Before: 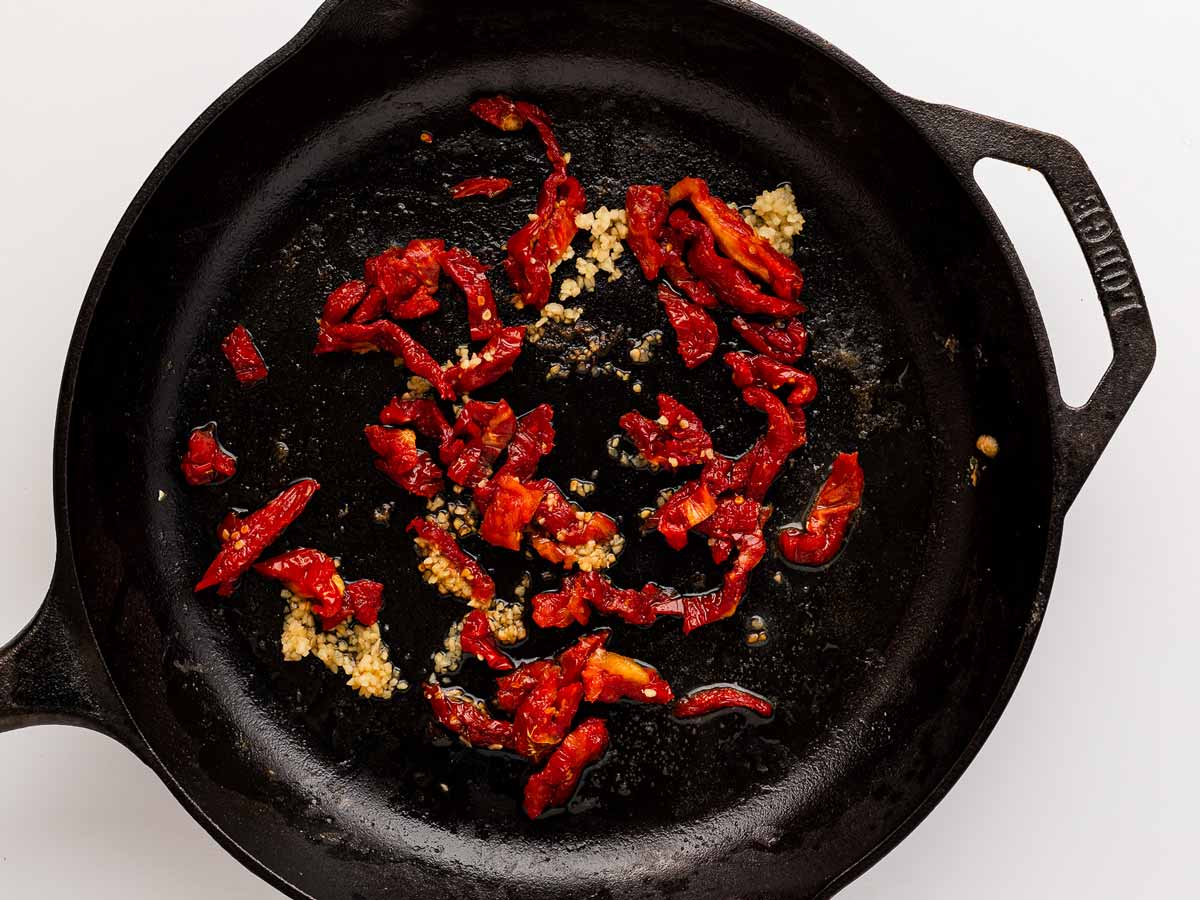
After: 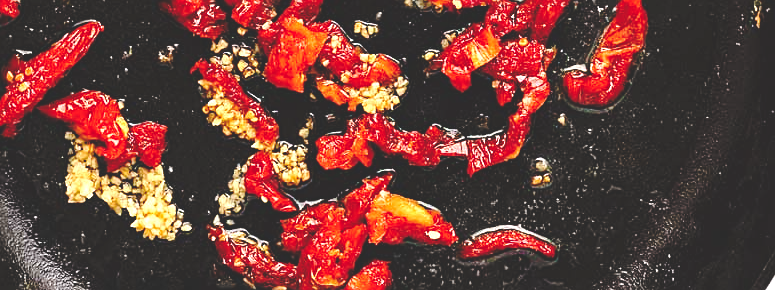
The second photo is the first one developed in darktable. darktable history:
crop: left 18.049%, top 50.893%, right 17.334%, bottom 16.815%
base curve: curves: ch0 [(0, 0.024) (0.055, 0.065) (0.121, 0.166) (0.236, 0.319) (0.693, 0.726) (1, 1)], preserve colors none
sharpen: on, module defaults
exposure: black level correction 0, exposure 1 EV, compensate highlight preservation false
